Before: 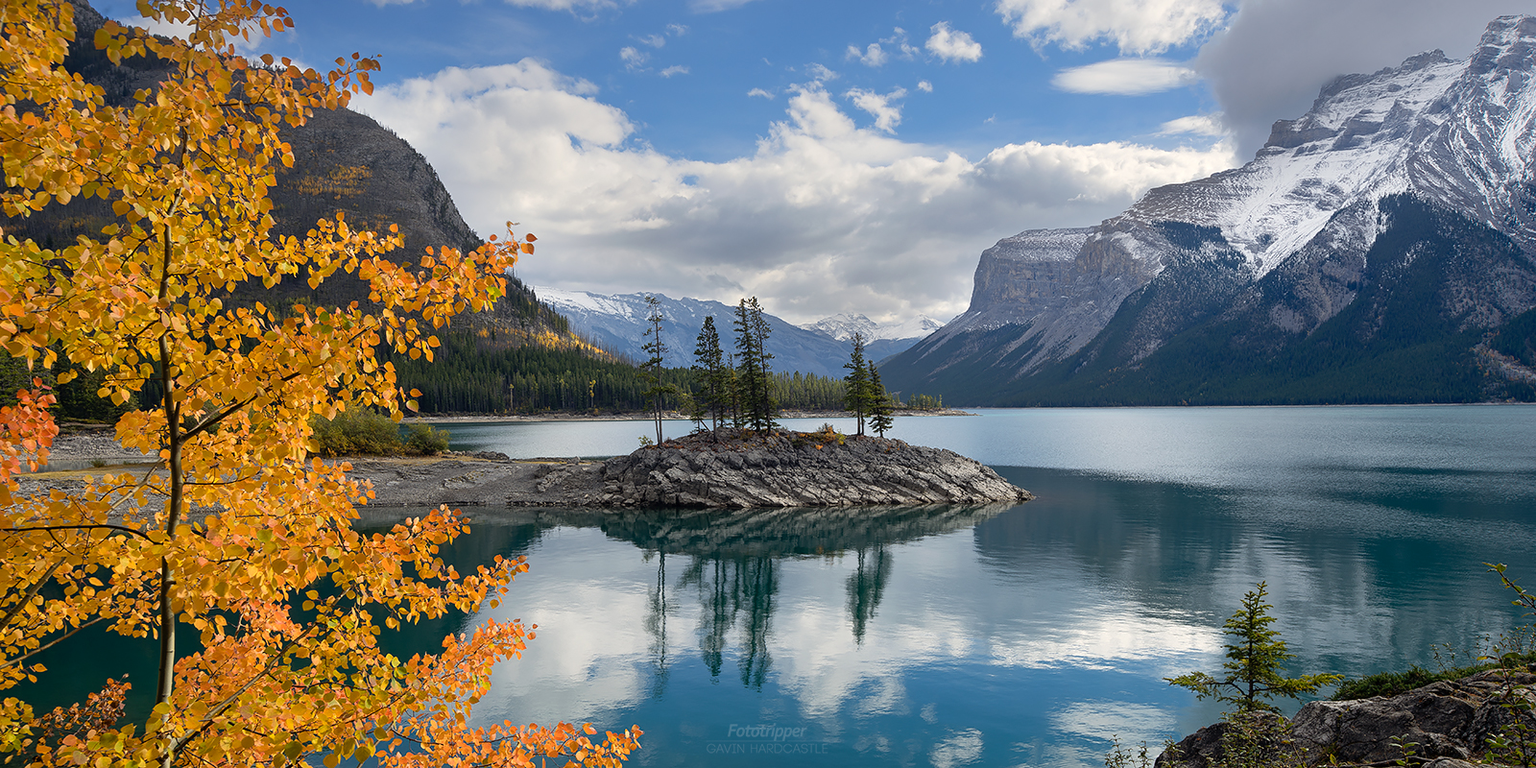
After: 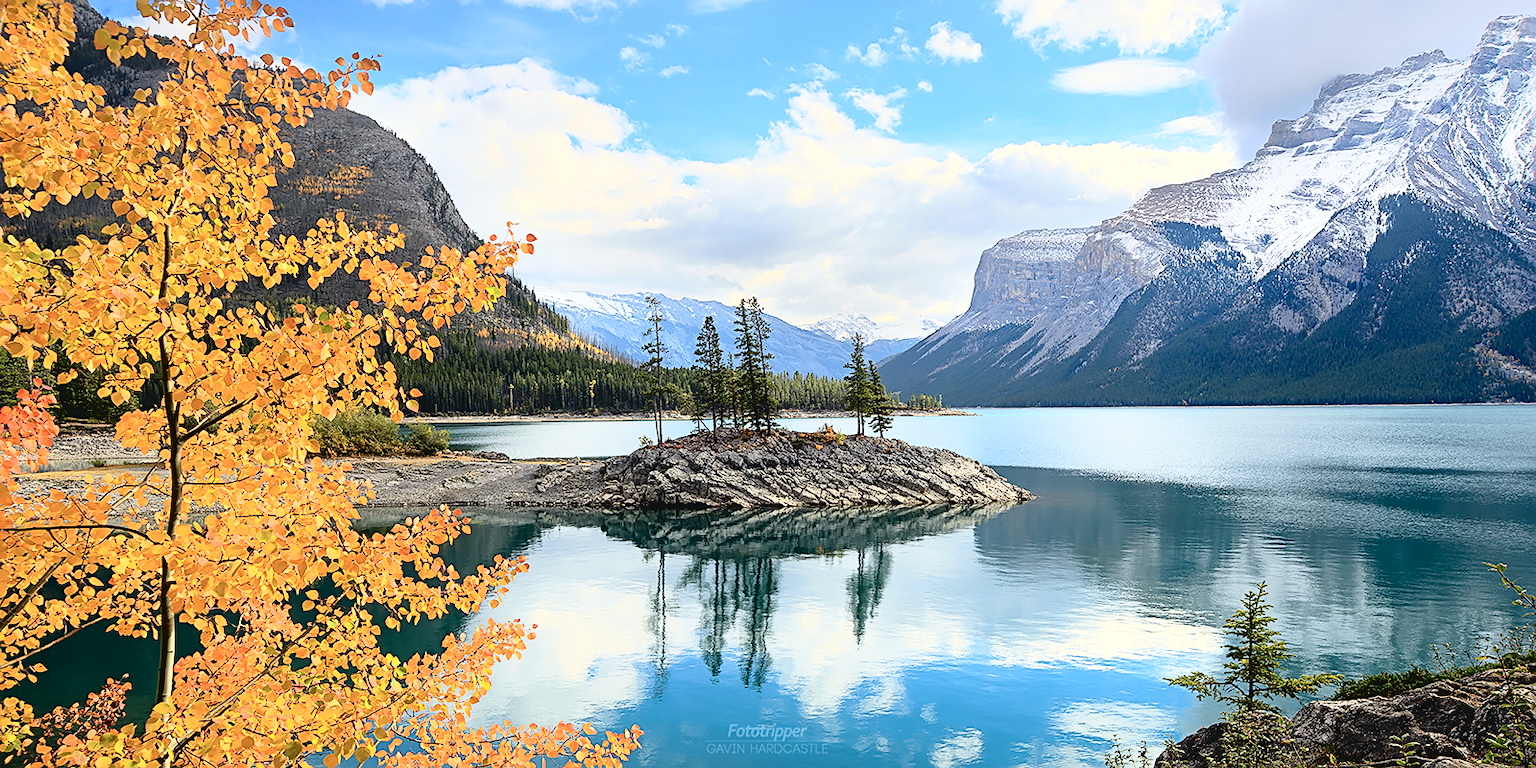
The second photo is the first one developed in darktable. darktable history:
tone curve: curves: ch0 [(0.003, 0.032) (0.037, 0.037) (0.142, 0.117) (0.279, 0.311) (0.405, 0.49) (0.526, 0.651) (0.722, 0.857) (0.875, 0.946) (1, 0.98)]; ch1 [(0, 0) (0.305, 0.325) (0.453, 0.437) (0.482, 0.474) (0.501, 0.498) (0.515, 0.523) (0.559, 0.591) (0.6, 0.643) (0.656, 0.707) (1, 1)]; ch2 [(0, 0) (0.323, 0.277) (0.424, 0.396) (0.479, 0.484) (0.499, 0.502) (0.515, 0.537) (0.573, 0.602) (0.653, 0.675) (0.75, 0.756) (1, 1)], color space Lab, independent channels, preserve colors none
tone equalizer: -8 EV -0.713 EV, -7 EV -0.704 EV, -6 EV -0.606 EV, -5 EV -0.423 EV, -3 EV 0.403 EV, -2 EV 0.6 EV, -1 EV 0.687 EV, +0 EV 0.731 EV
contrast brightness saturation: contrast -0.098, saturation -0.089
sharpen: on, module defaults
